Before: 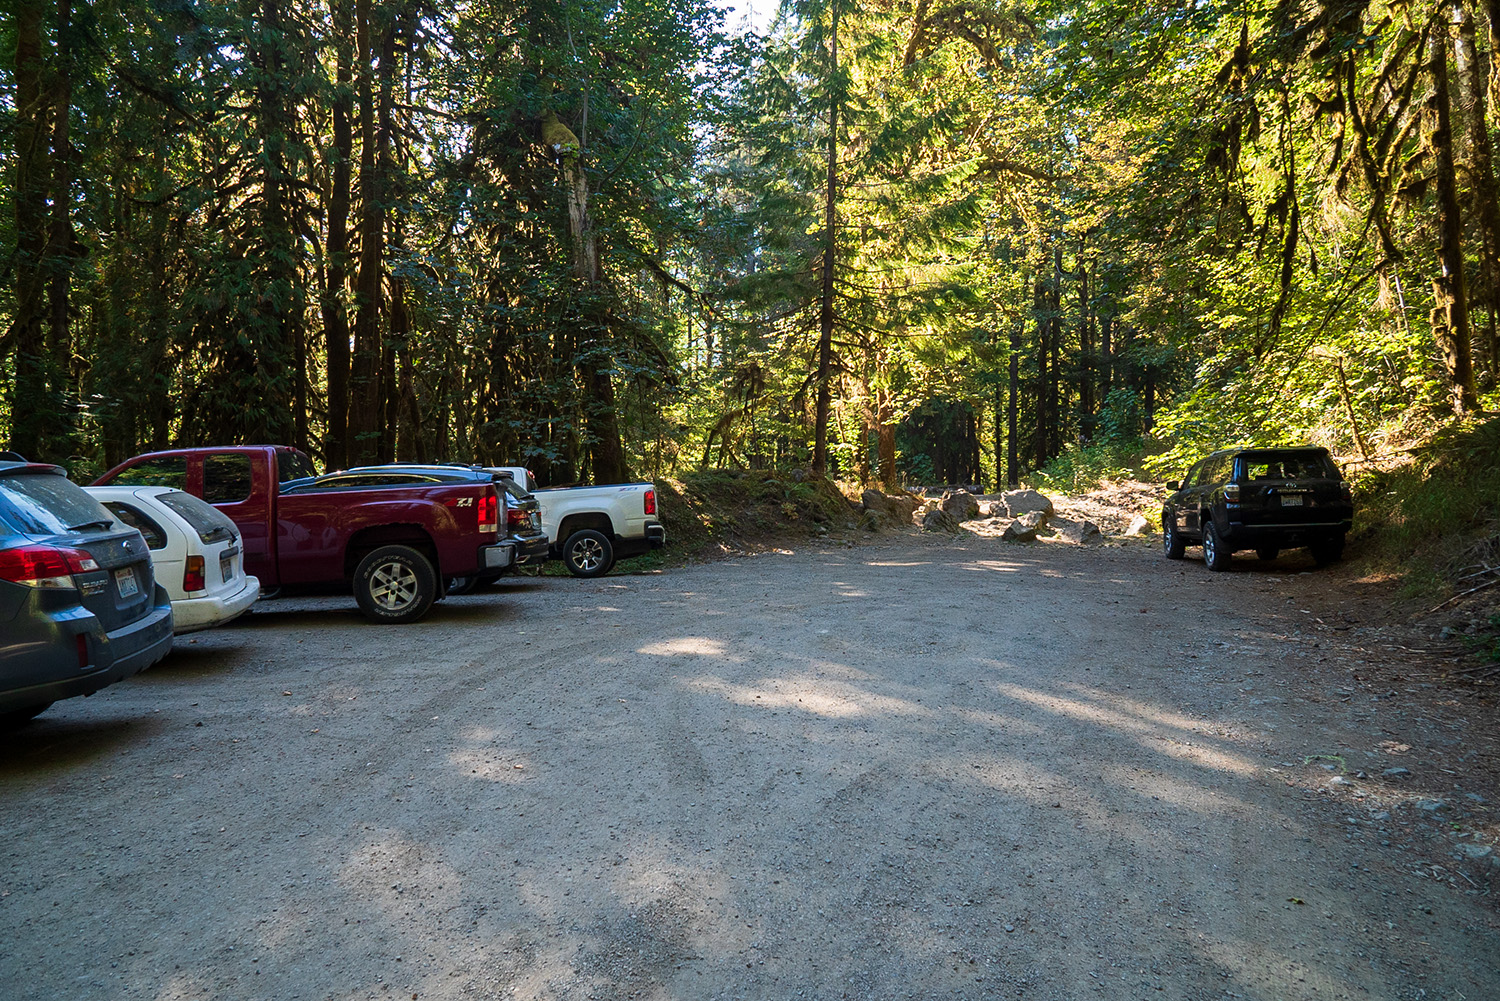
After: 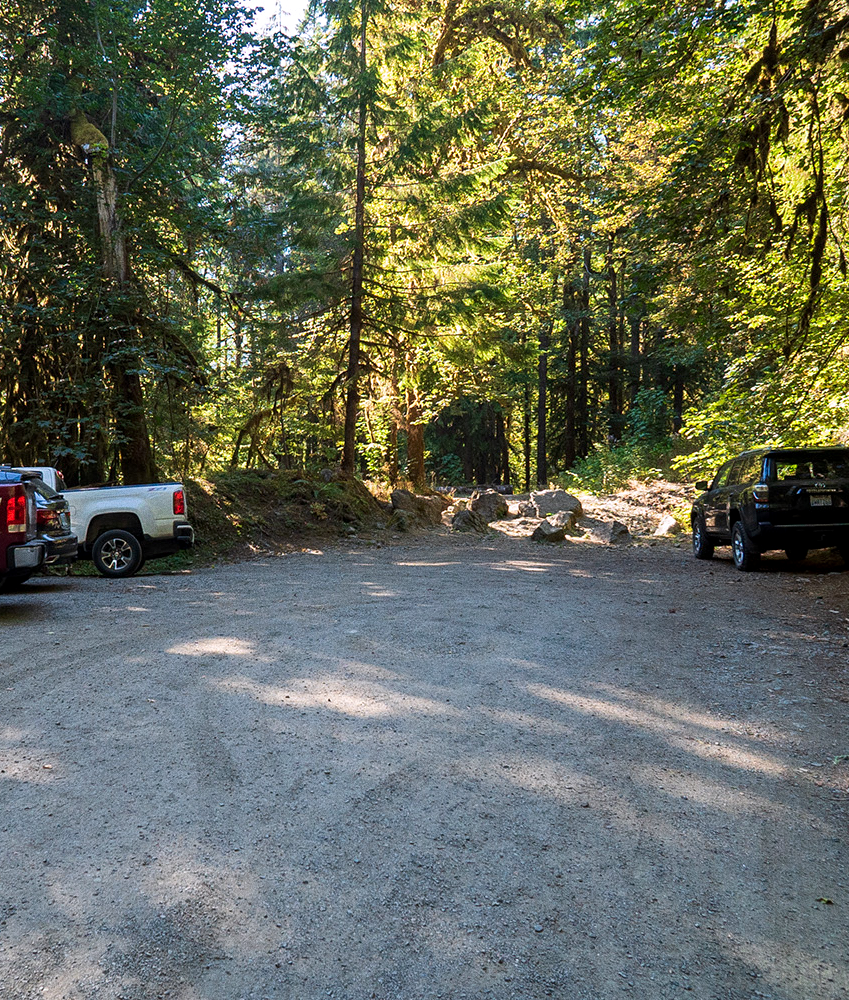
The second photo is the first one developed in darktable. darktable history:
exposure: compensate highlight preservation false
crop: left 31.458%, top 0%, right 11.876%
white balance: red 1.004, blue 1.024
local contrast: highlights 100%, shadows 100%, detail 120%, midtone range 0.2
grain: coarseness 0.09 ISO
